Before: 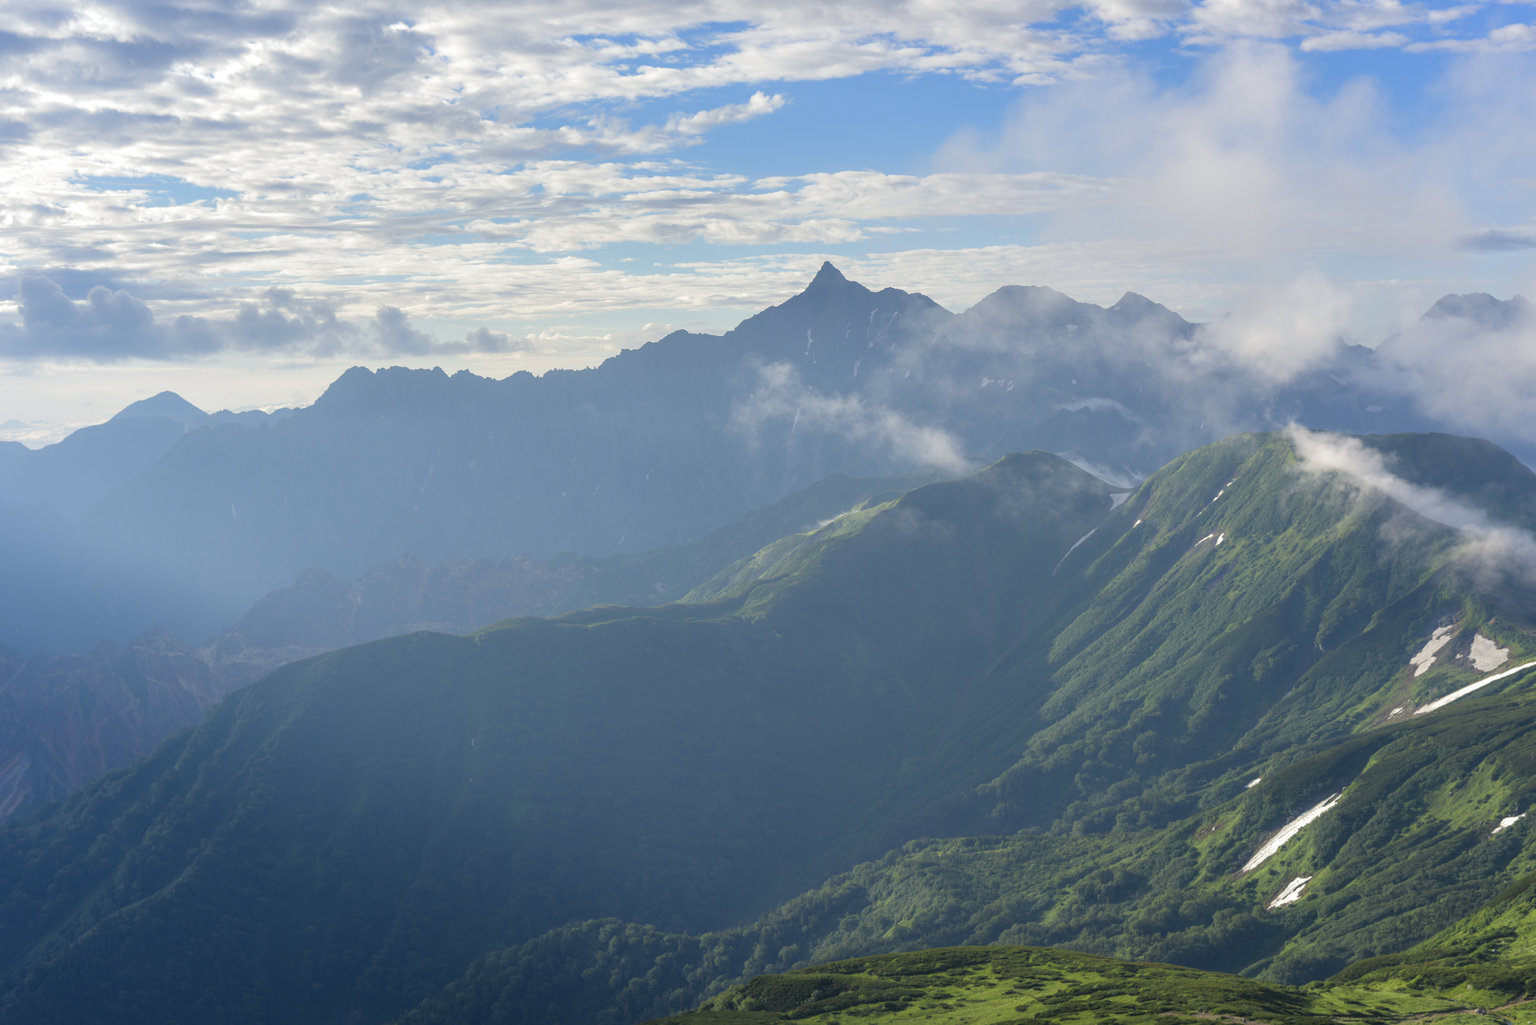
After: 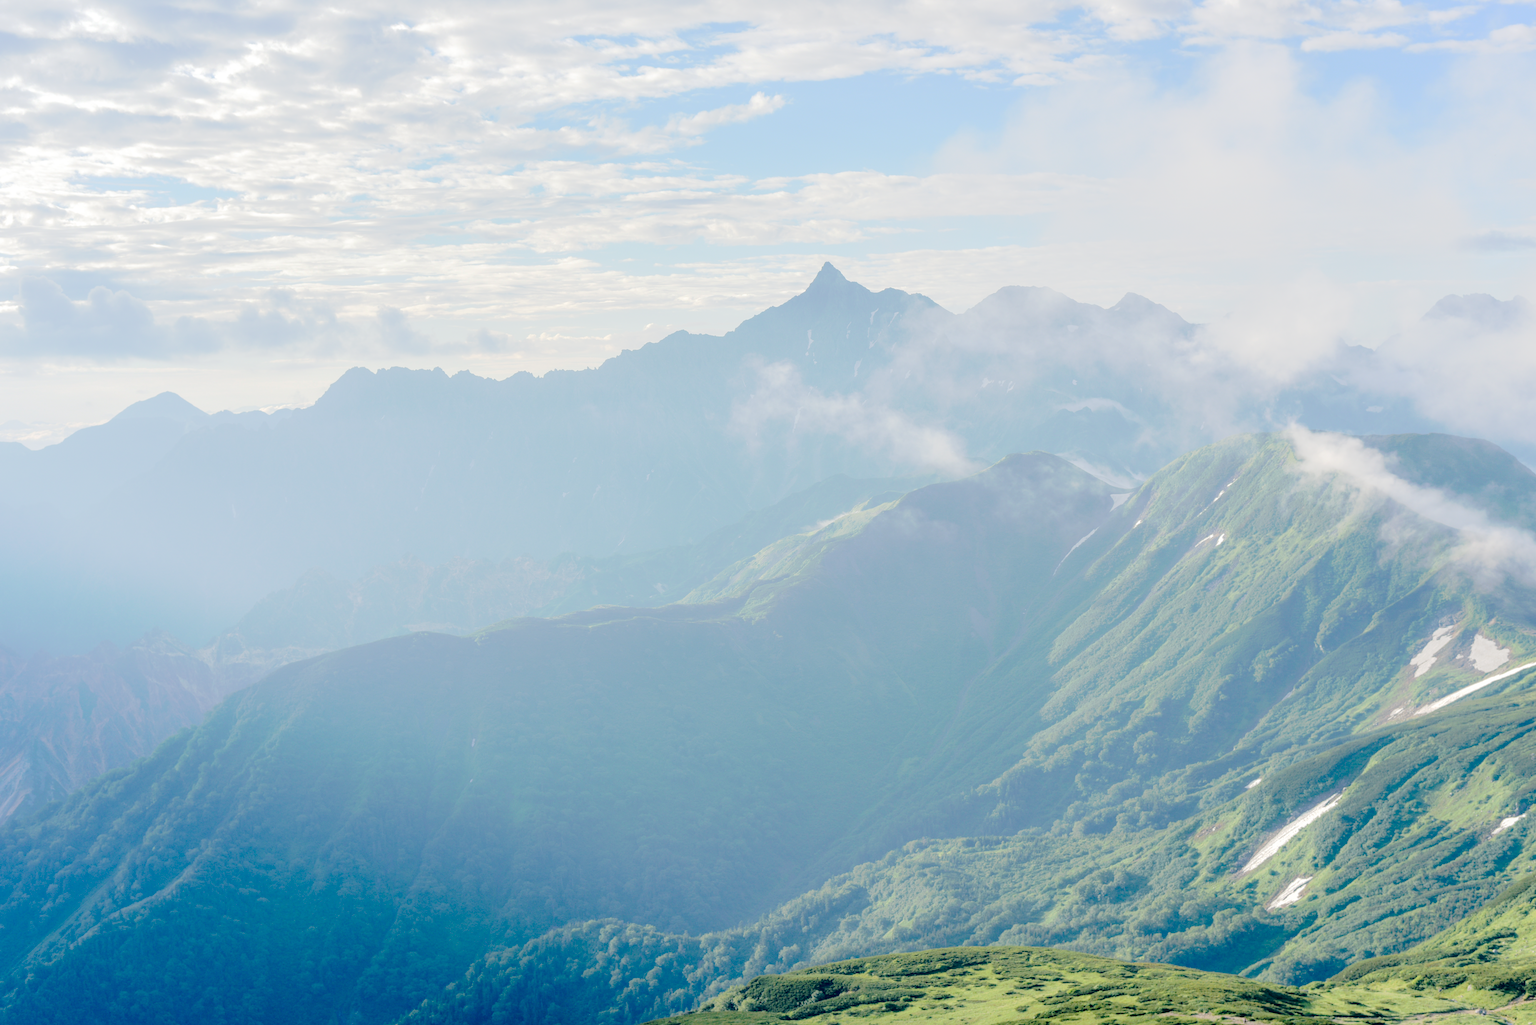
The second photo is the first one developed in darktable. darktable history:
contrast brightness saturation: brightness 0.13
exposure: black level correction 0.011, compensate highlight preservation false
tone equalizer: on, module defaults
tone curve: curves: ch0 [(0, 0) (0.003, 0.021) (0.011, 0.033) (0.025, 0.059) (0.044, 0.097) (0.069, 0.141) (0.1, 0.186) (0.136, 0.237) (0.177, 0.298) (0.224, 0.378) (0.277, 0.47) (0.335, 0.542) (0.399, 0.605) (0.468, 0.678) (0.543, 0.724) (0.623, 0.787) (0.709, 0.829) (0.801, 0.875) (0.898, 0.912) (1, 1)], preserve colors none
